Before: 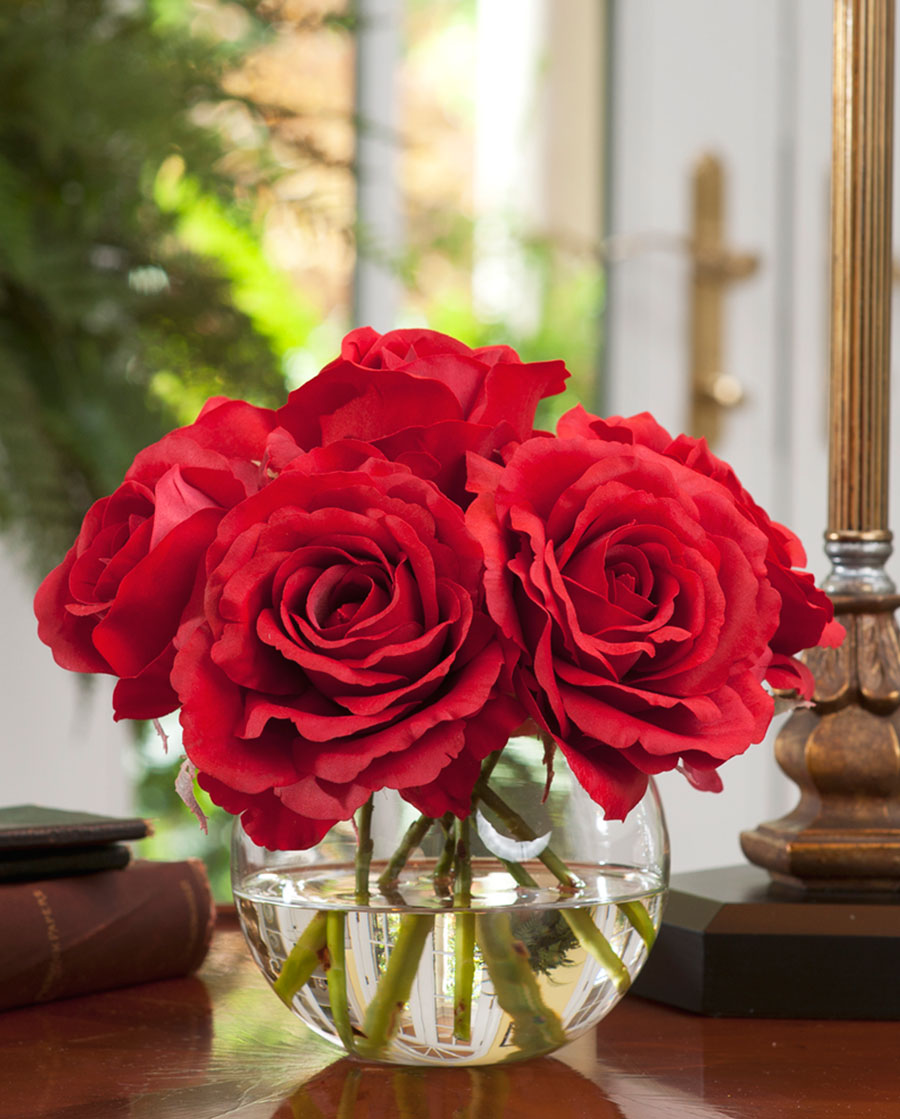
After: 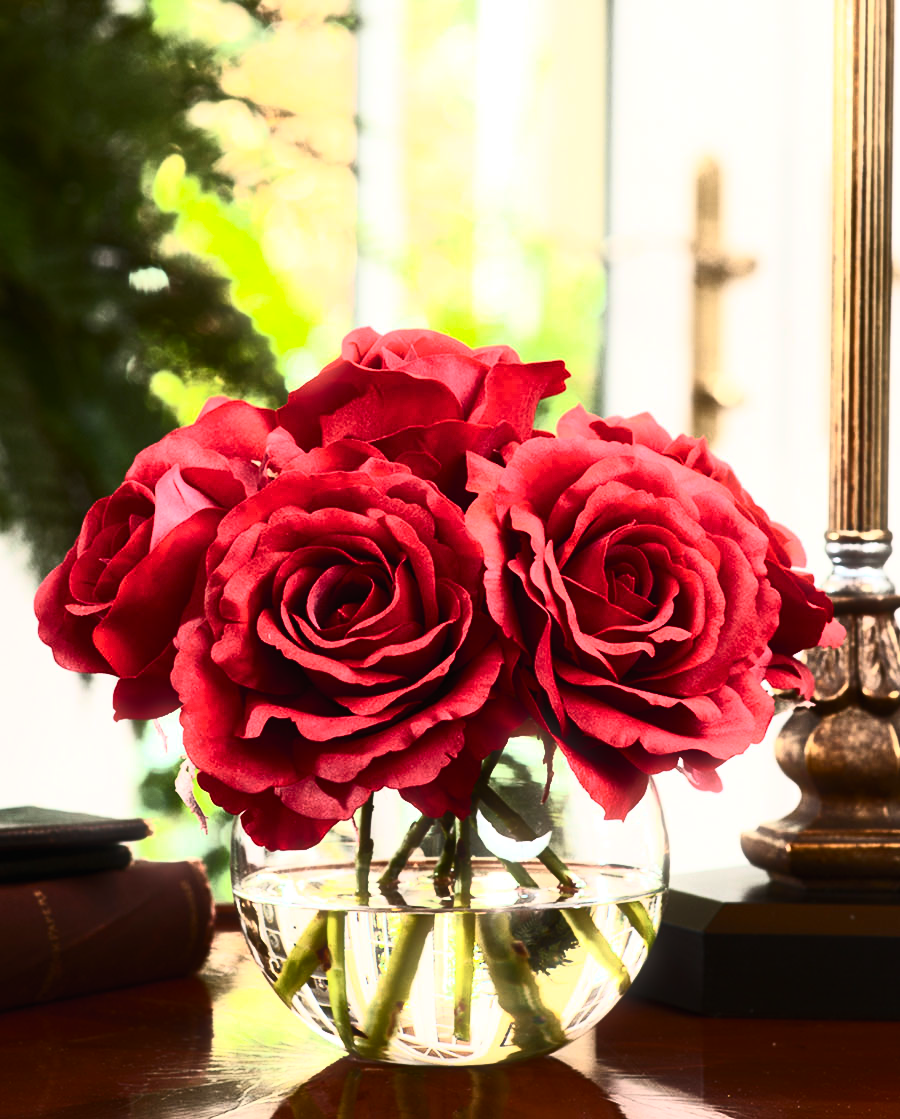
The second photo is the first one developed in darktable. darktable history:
exposure: exposure -0.36 EV, compensate highlight preservation false
contrast brightness saturation: contrast 0.62, brightness 0.34, saturation 0.14
bloom: size 3%, threshold 100%, strength 0%
tone equalizer: -8 EV -1.08 EV, -7 EV -1.01 EV, -6 EV -0.867 EV, -5 EV -0.578 EV, -3 EV 0.578 EV, -2 EV 0.867 EV, -1 EV 1.01 EV, +0 EV 1.08 EV, edges refinement/feathering 500, mask exposure compensation -1.57 EV, preserve details no
